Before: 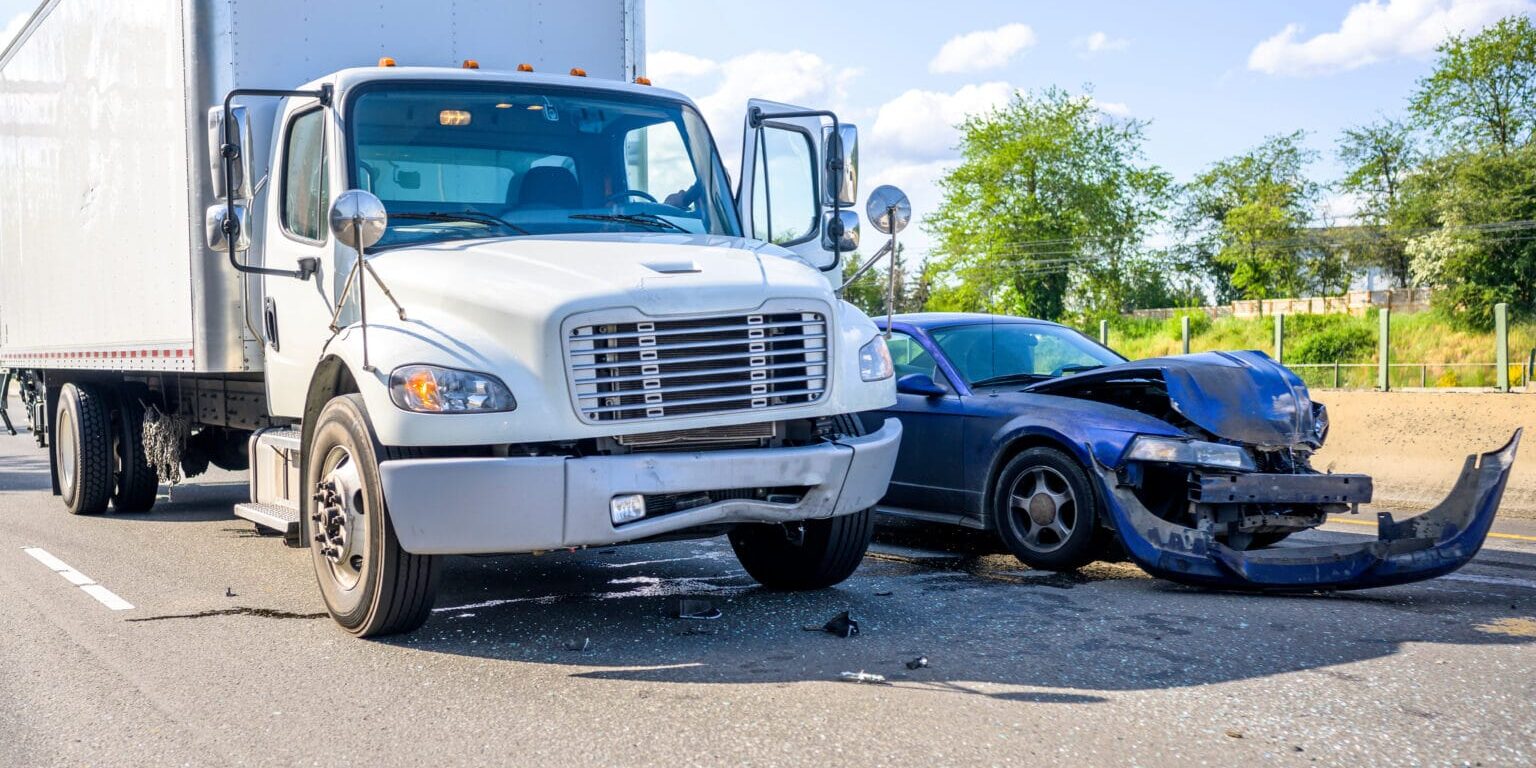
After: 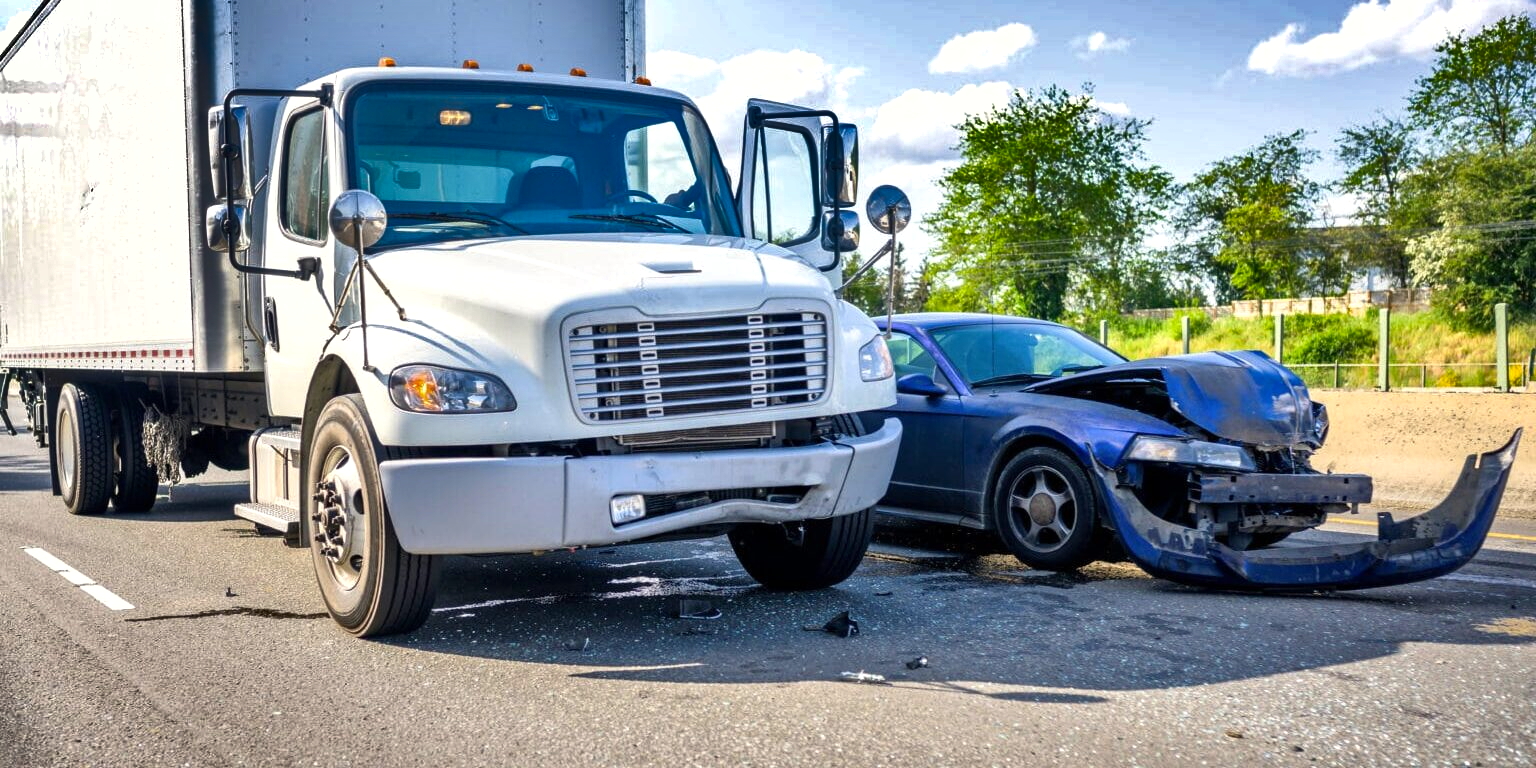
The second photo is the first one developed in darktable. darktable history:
levels: levels [0, 0.476, 0.951]
color correction: highlights b* 3
shadows and highlights: shadows 24.5, highlights -78.15, soften with gaussian
